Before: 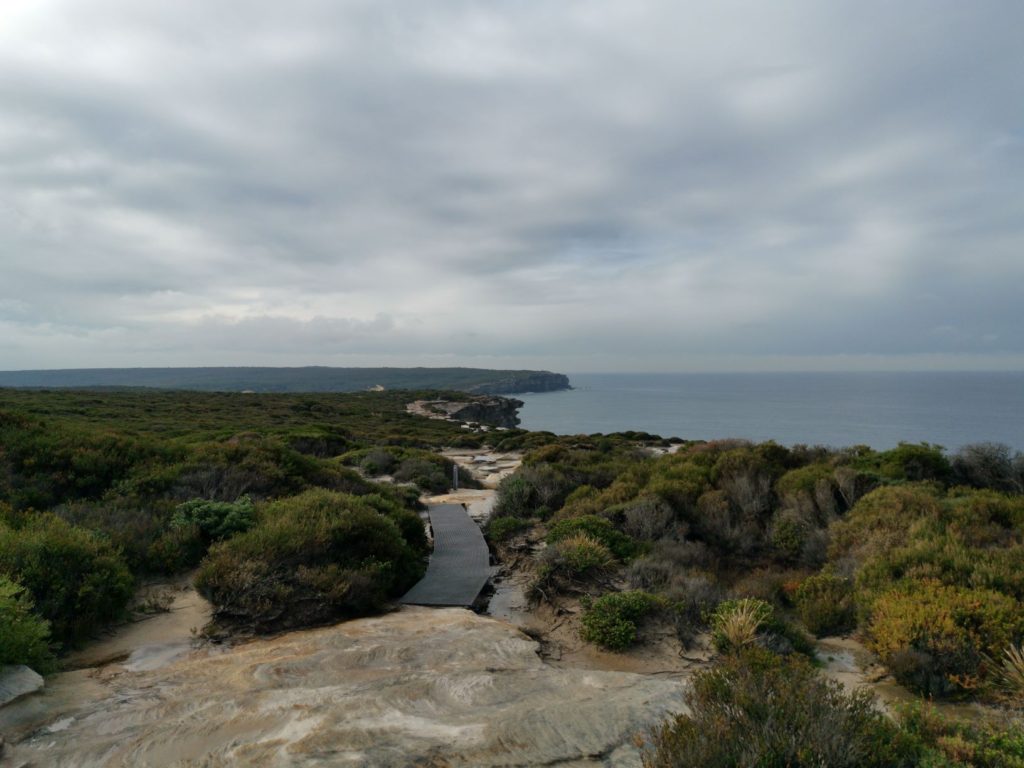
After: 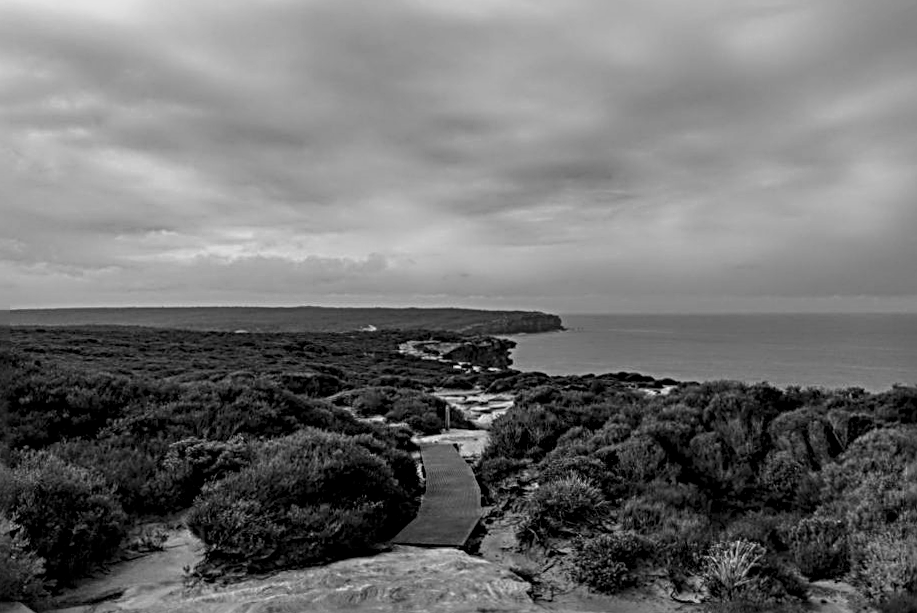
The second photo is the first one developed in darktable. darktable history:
local contrast: highlights 59%, detail 145%
crop: top 7.49%, right 9.717%, bottom 11.943%
monochrome: a 26.22, b 42.67, size 0.8
sharpen: radius 3.69, amount 0.928
exposure: exposure 0.207 EV, compensate highlight preservation false
rotate and perspective: rotation 0.192°, lens shift (horizontal) -0.015, crop left 0.005, crop right 0.996, crop top 0.006, crop bottom 0.99
white balance: red 0.954, blue 1.079
velvia: strength 15%
